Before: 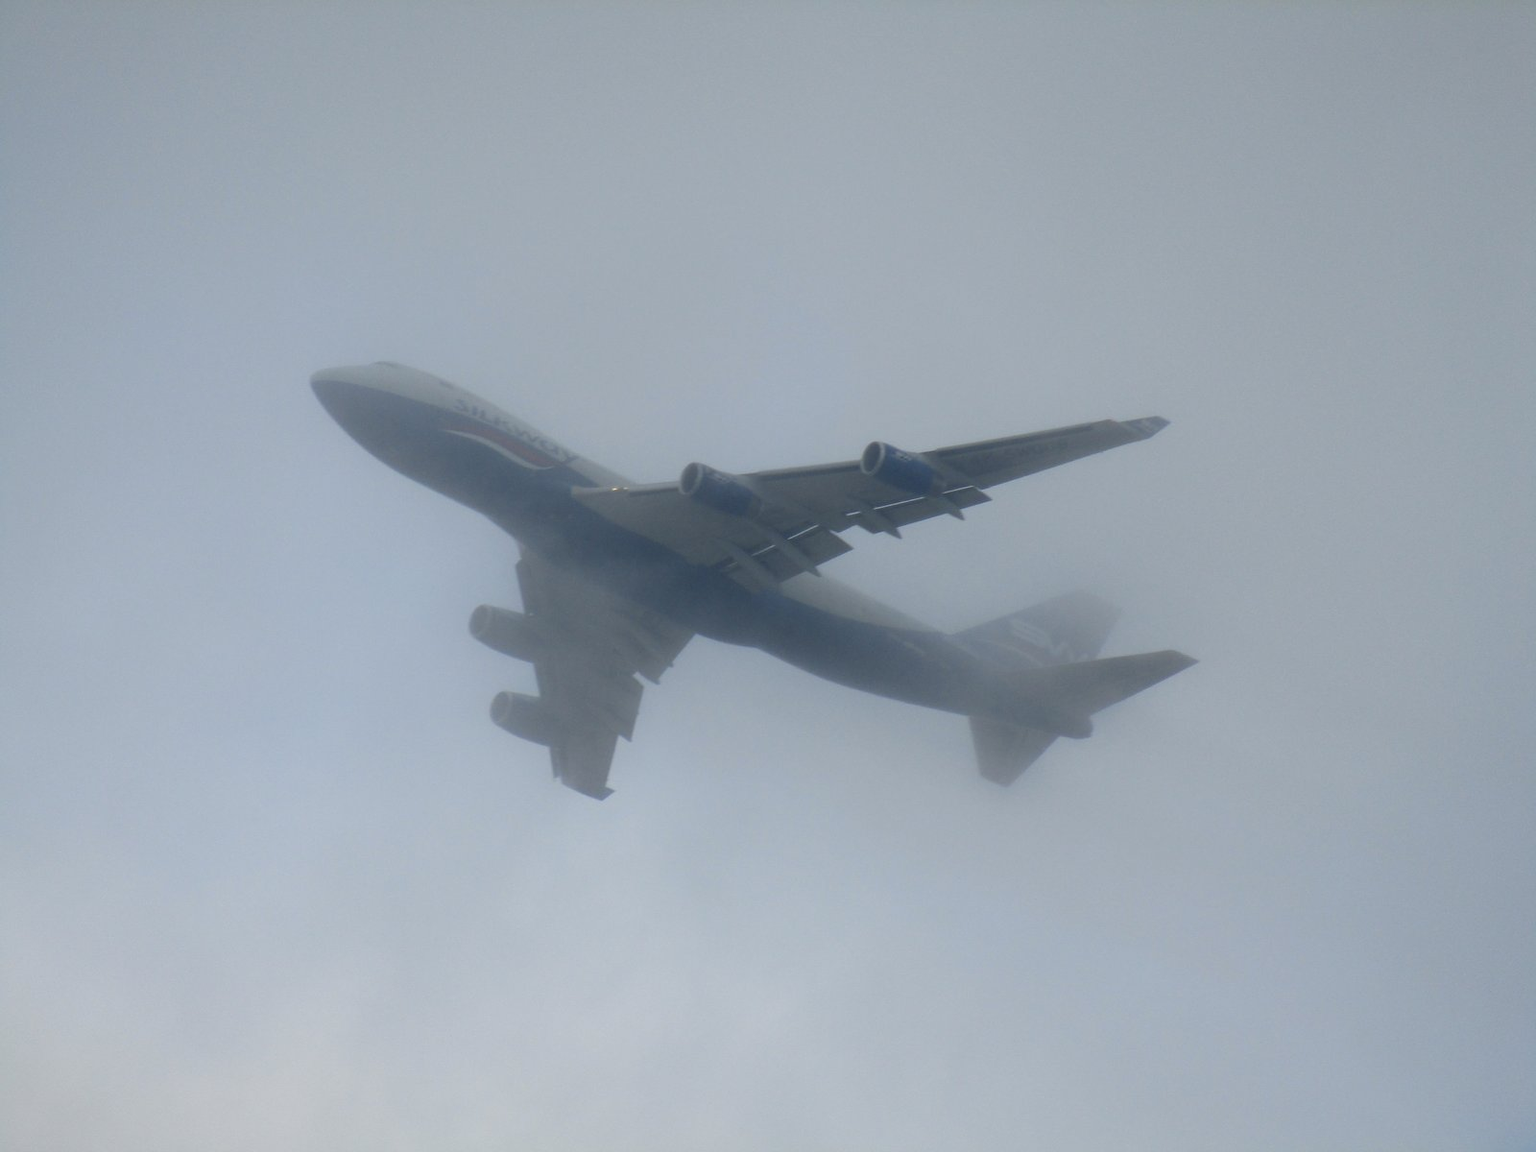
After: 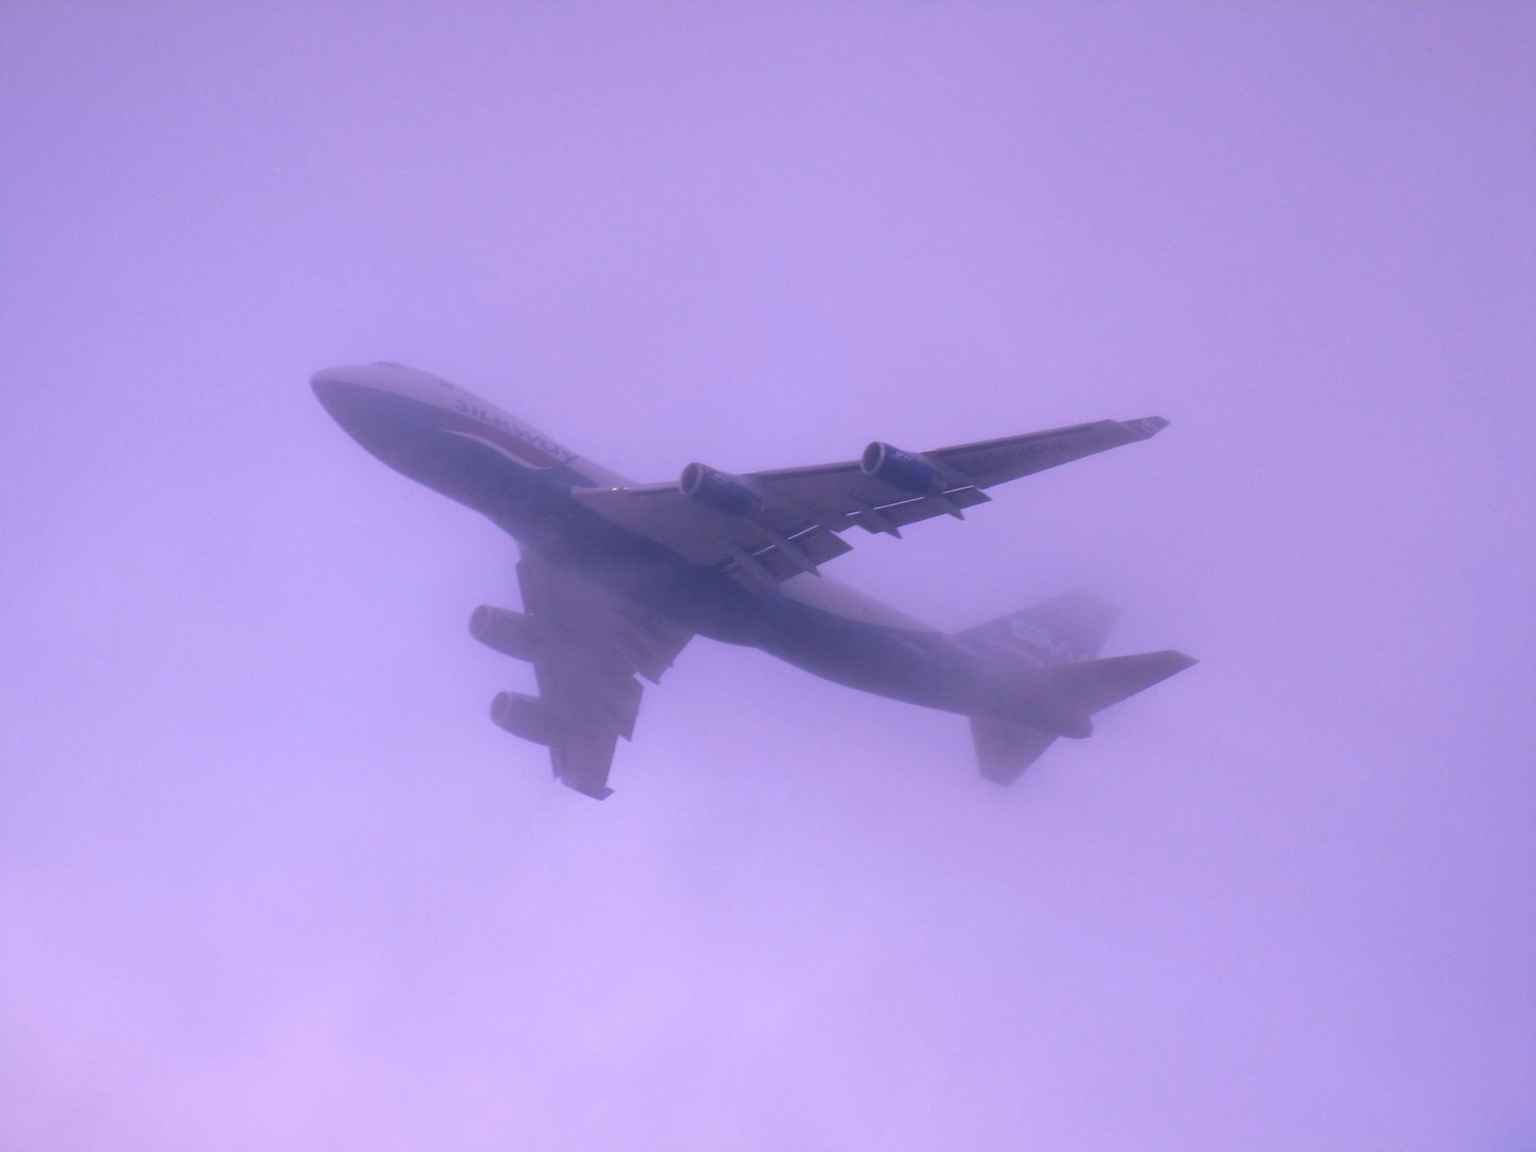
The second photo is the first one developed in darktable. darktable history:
velvia: on, module defaults
color calibration: output R [1.107, -0.012, -0.003, 0], output B [0, 0, 1.308, 0], x 0.37, y 0.377, temperature 4289.82 K
